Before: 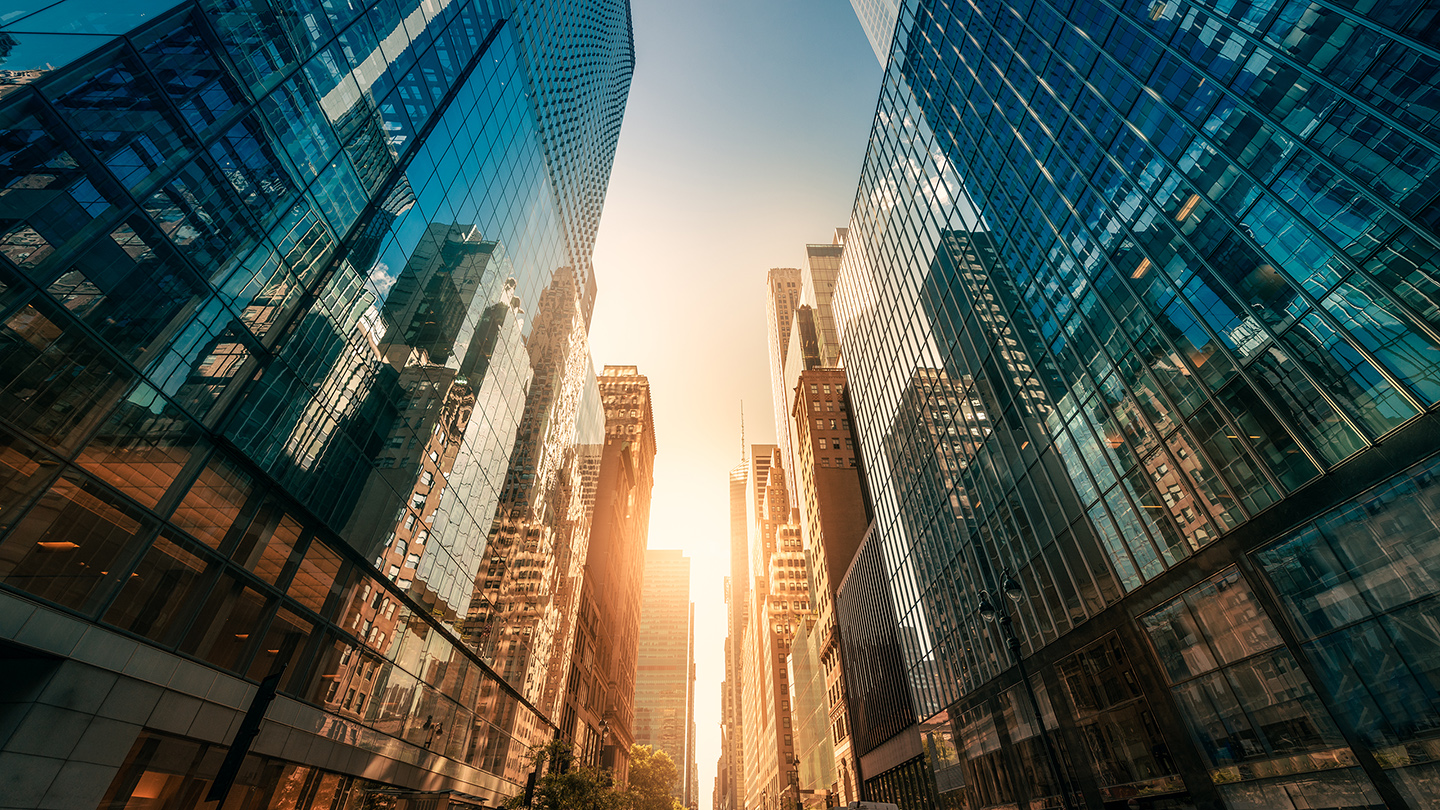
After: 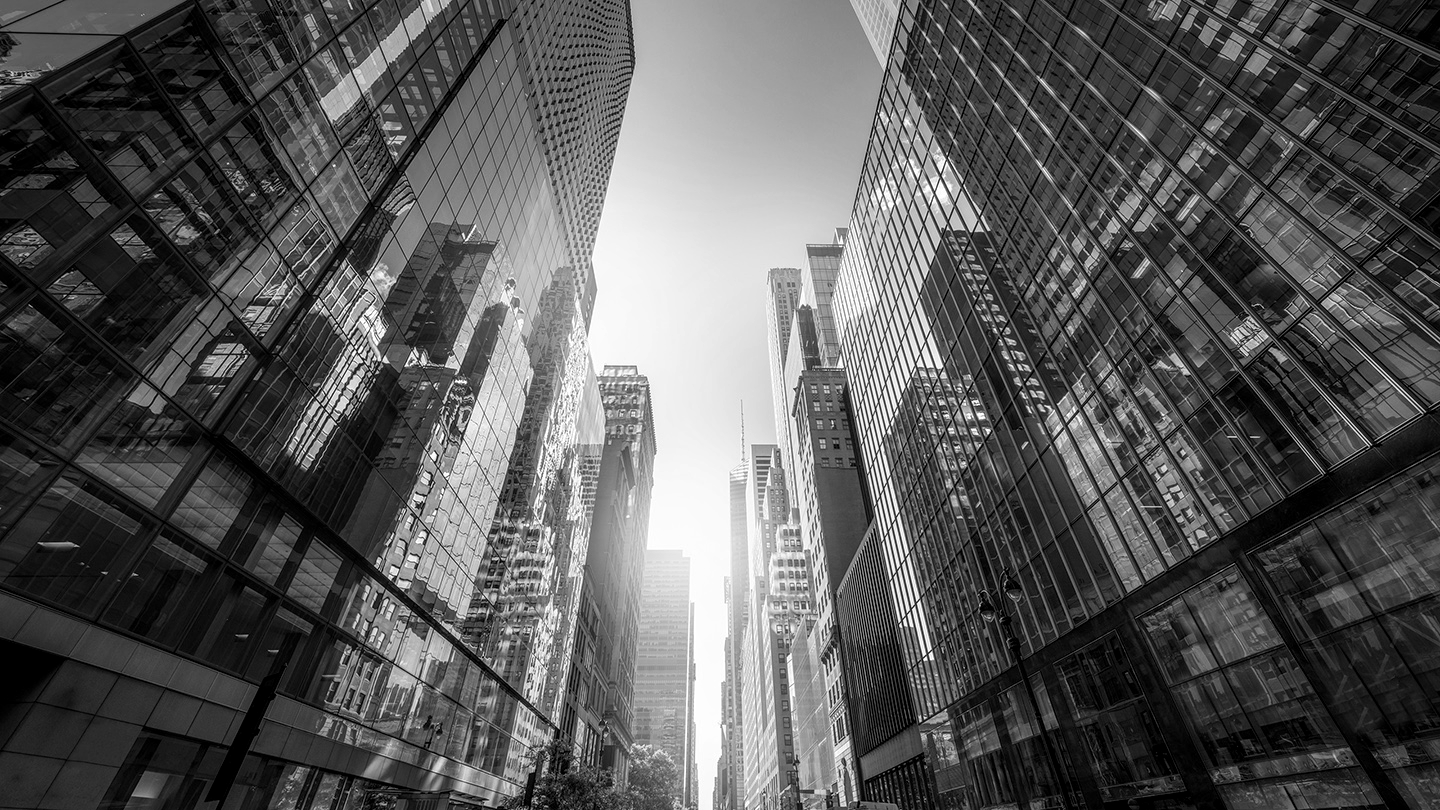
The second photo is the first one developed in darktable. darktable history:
monochrome: on, module defaults
local contrast: on, module defaults
vignetting: fall-off radius 93.87%
